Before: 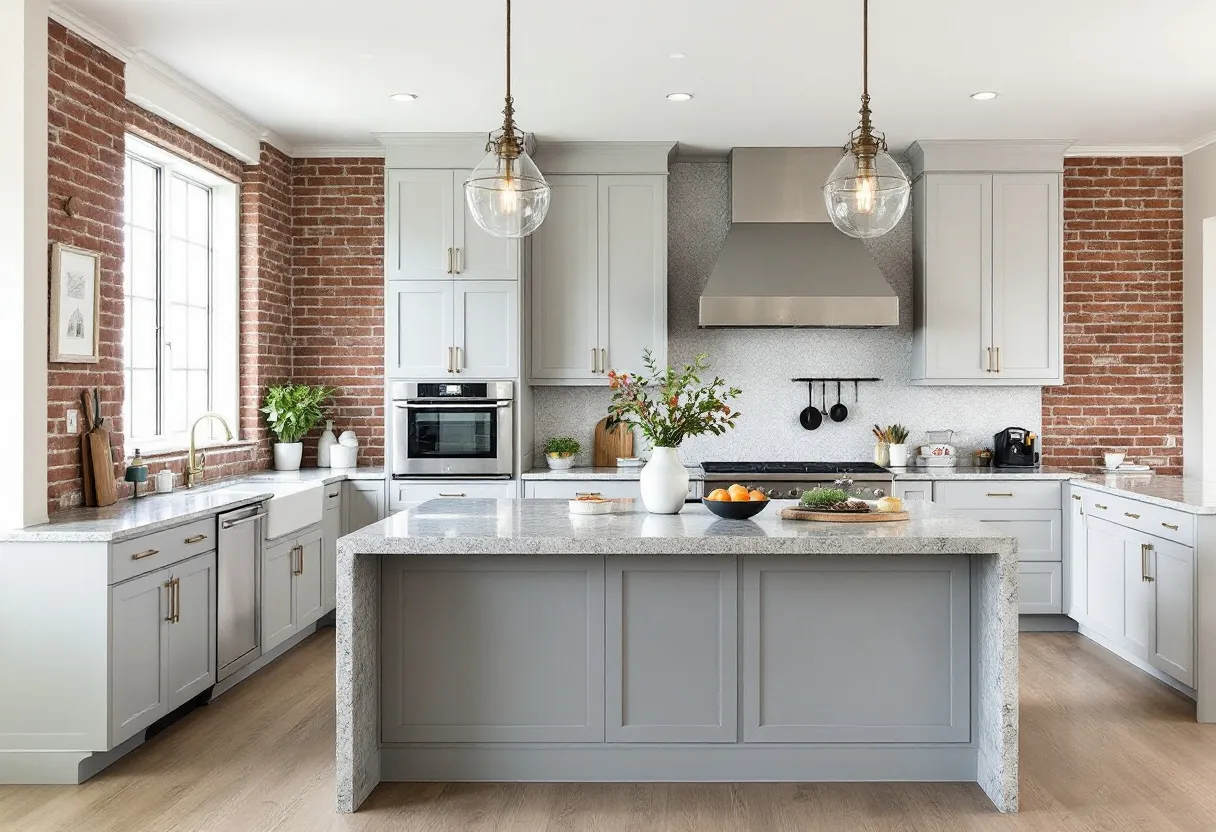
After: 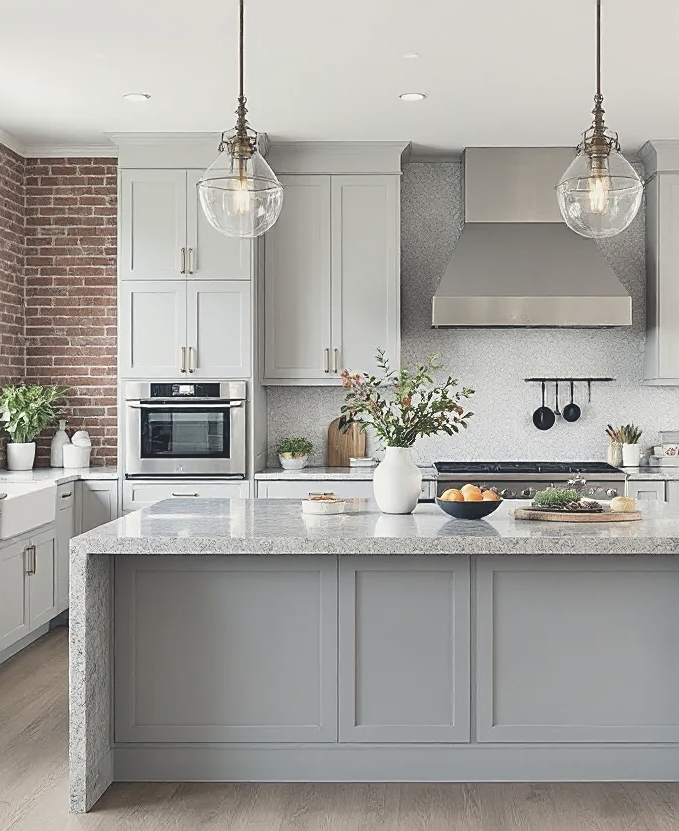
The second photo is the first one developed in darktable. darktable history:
color correction: highlights a* 0.273, highlights b* 2.68, shadows a* -0.926, shadows b* -4.2
contrast brightness saturation: contrast -0.254, saturation -0.427
exposure: exposure 0.373 EV, compensate exposure bias true, compensate highlight preservation false
sharpen: on, module defaults
crop: left 22.009%, right 22.092%, bottom 0.012%
tone equalizer: on, module defaults
